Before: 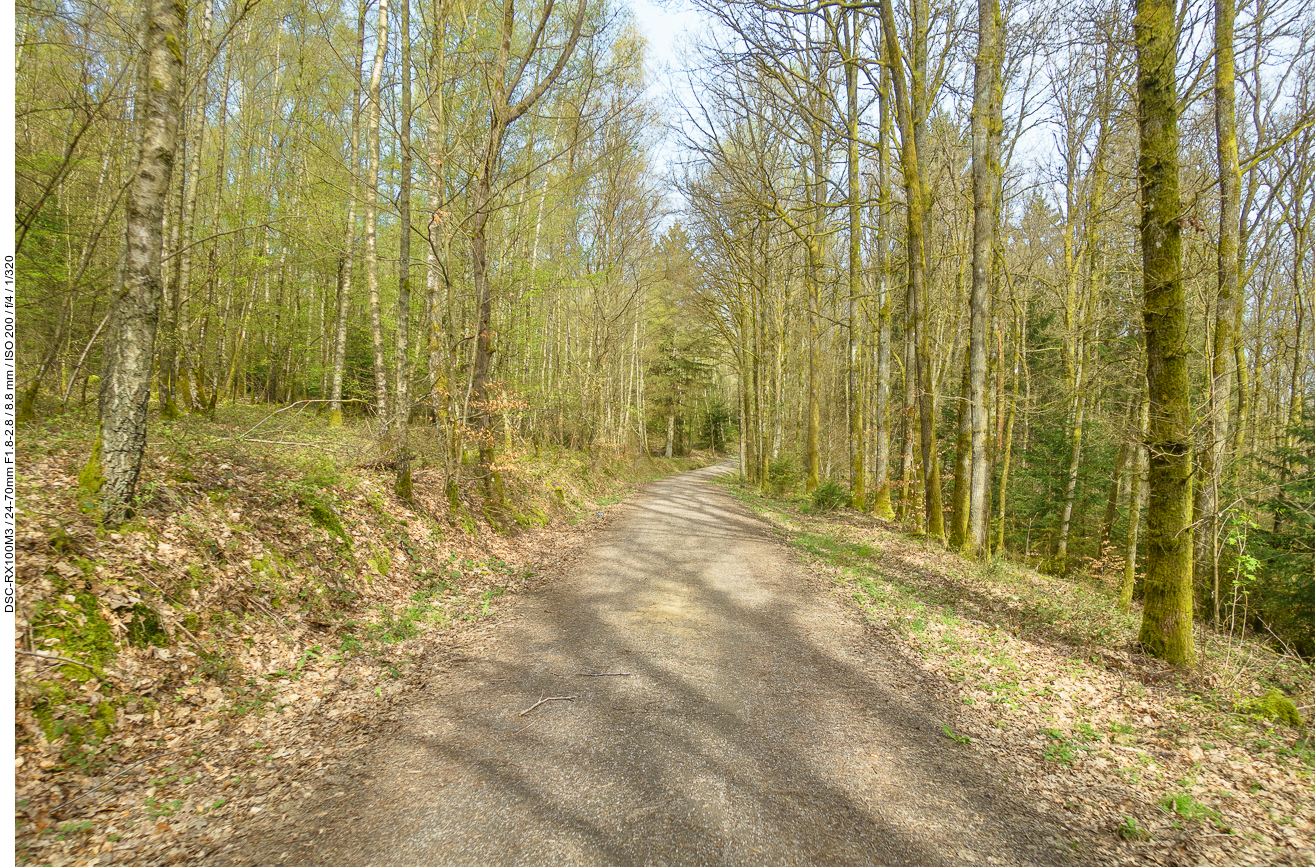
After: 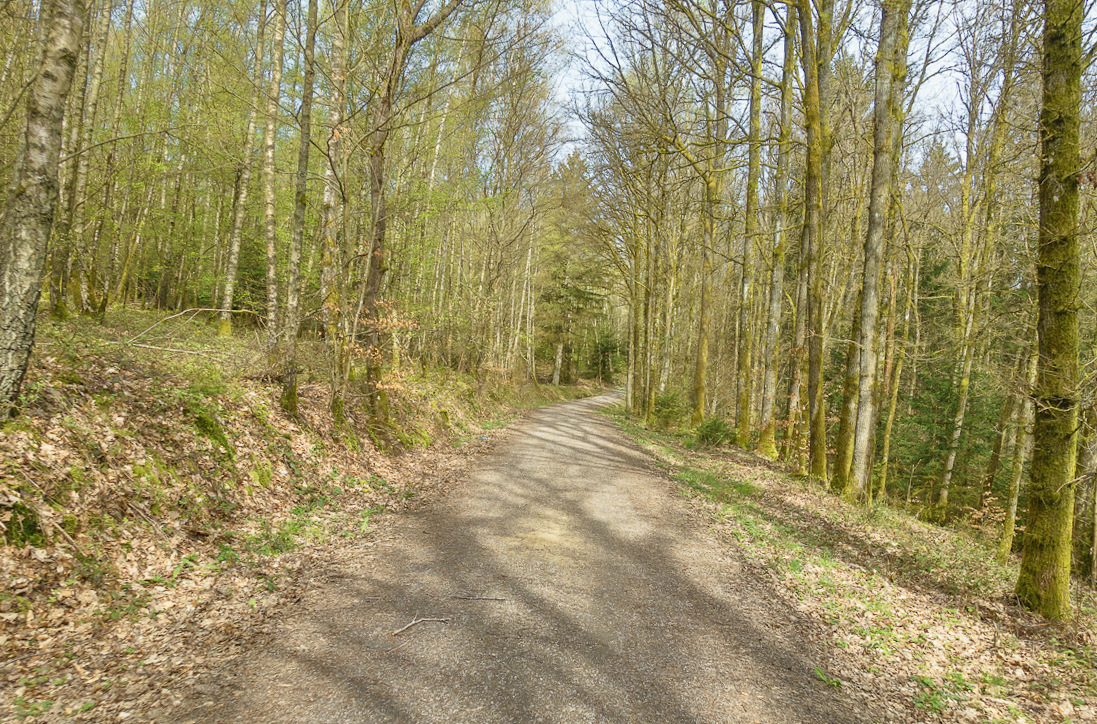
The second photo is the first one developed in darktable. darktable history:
crop and rotate: angle -3.06°, left 5.23%, top 5.16%, right 4.697%, bottom 4.579%
shadows and highlights: radius 169.78, shadows 26.5, white point adjustment 3.27, highlights -68, soften with gaussian
contrast brightness saturation: contrast -0.083, brightness -0.039, saturation -0.112
